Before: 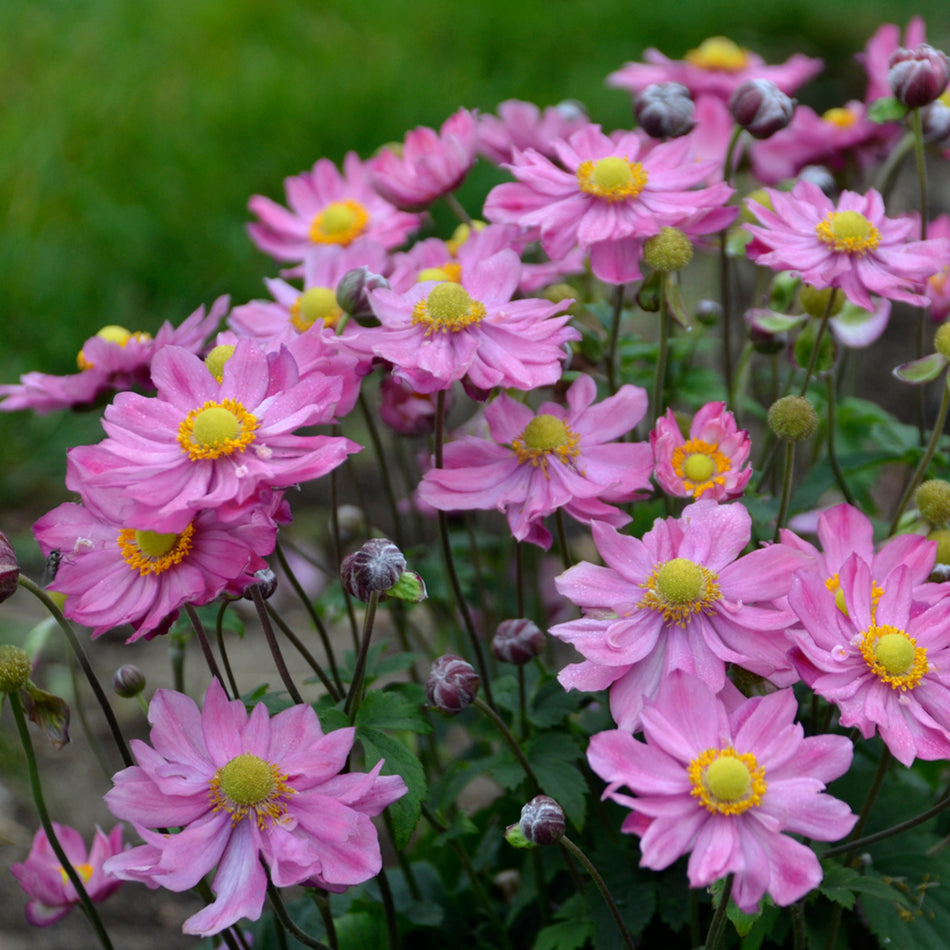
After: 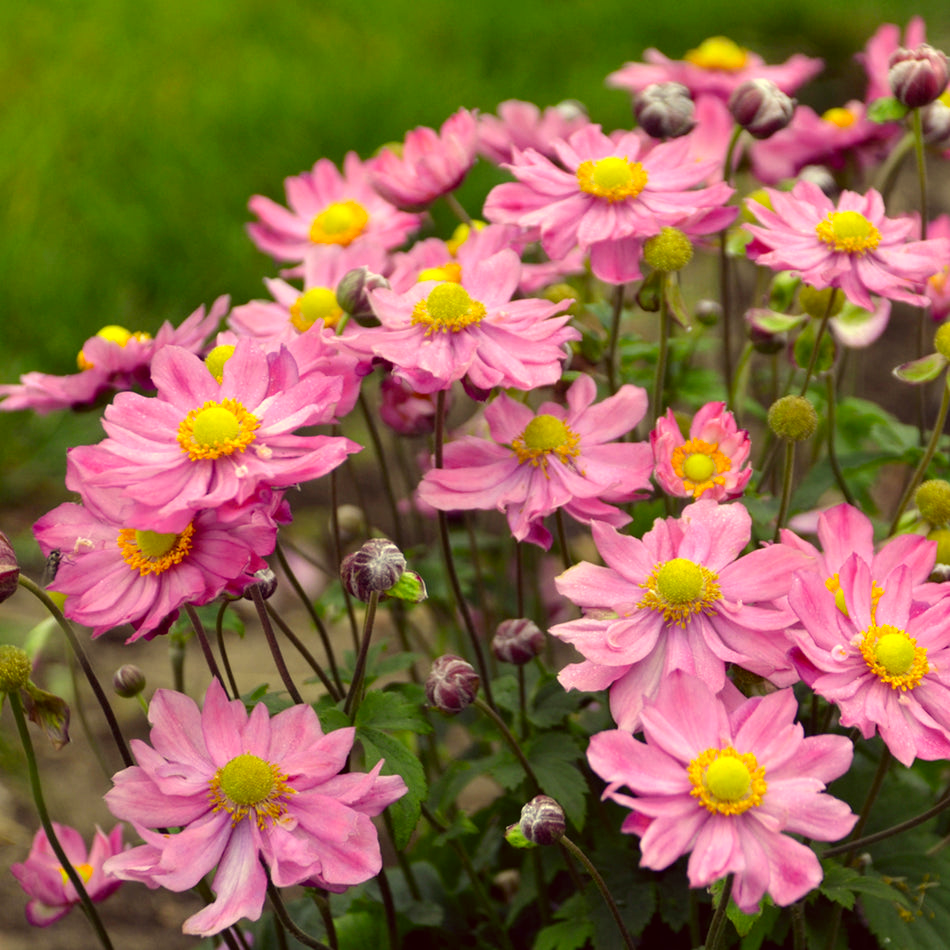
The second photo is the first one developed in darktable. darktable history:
color correction: highlights a* -0.482, highlights b* 40, shadows a* 9.8, shadows b* -0.161
exposure: black level correction 0, exposure 0.5 EV, compensate highlight preservation false
